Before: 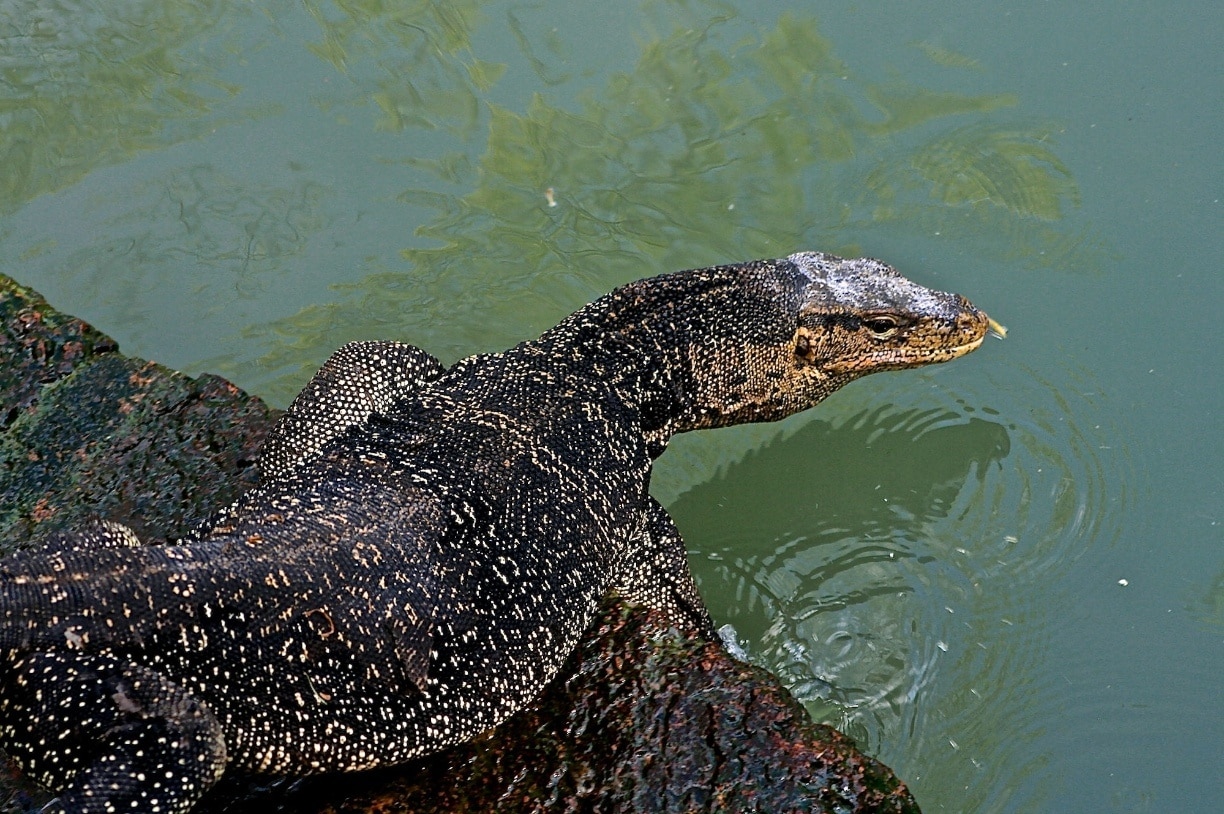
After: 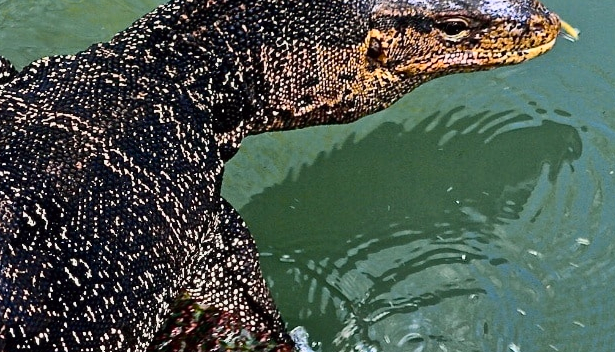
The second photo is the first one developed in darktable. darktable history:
tone curve: curves: ch0 [(0, 0.001) (0.139, 0.096) (0.311, 0.278) (0.495, 0.531) (0.718, 0.816) (0.841, 0.909) (1, 0.967)]; ch1 [(0, 0) (0.272, 0.249) (0.388, 0.385) (0.469, 0.456) (0.495, 0.497) (0.538, 0.554) (0.578, 0.605) (0.707, 0.778) (1, 1)]; ch2 [(0, 0) (0.125, 0.089) (0.353, 0.329) (0.443, 0.408) (0.502, 0.499) (0.557, 0.542) (0.608, 0.635) (1, 1)], color space Lab, independent channels, preserve colors none
crop: left 35.03%, top 36.625%, right 14.663%, bottom 20.057%
